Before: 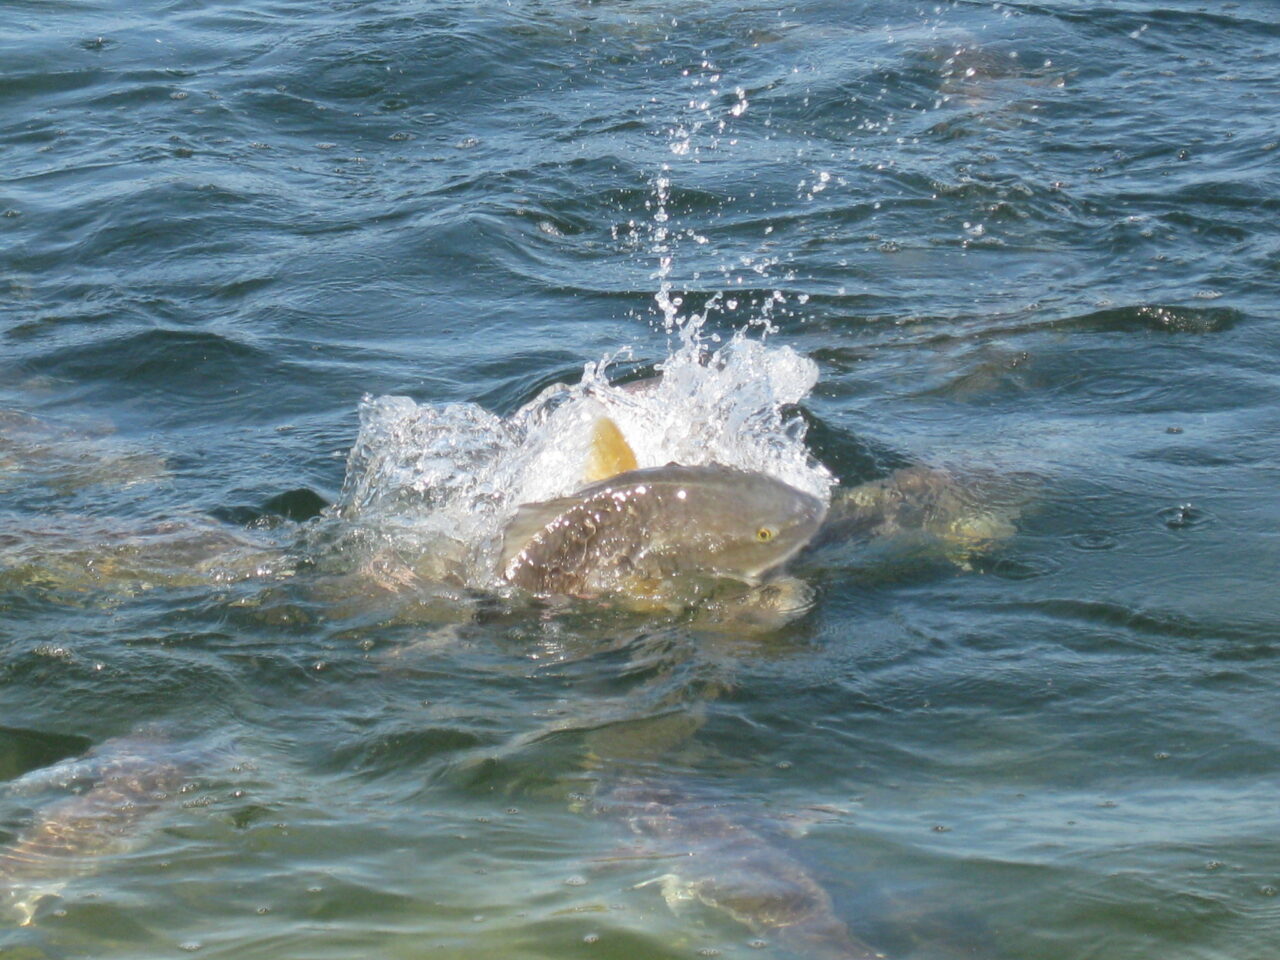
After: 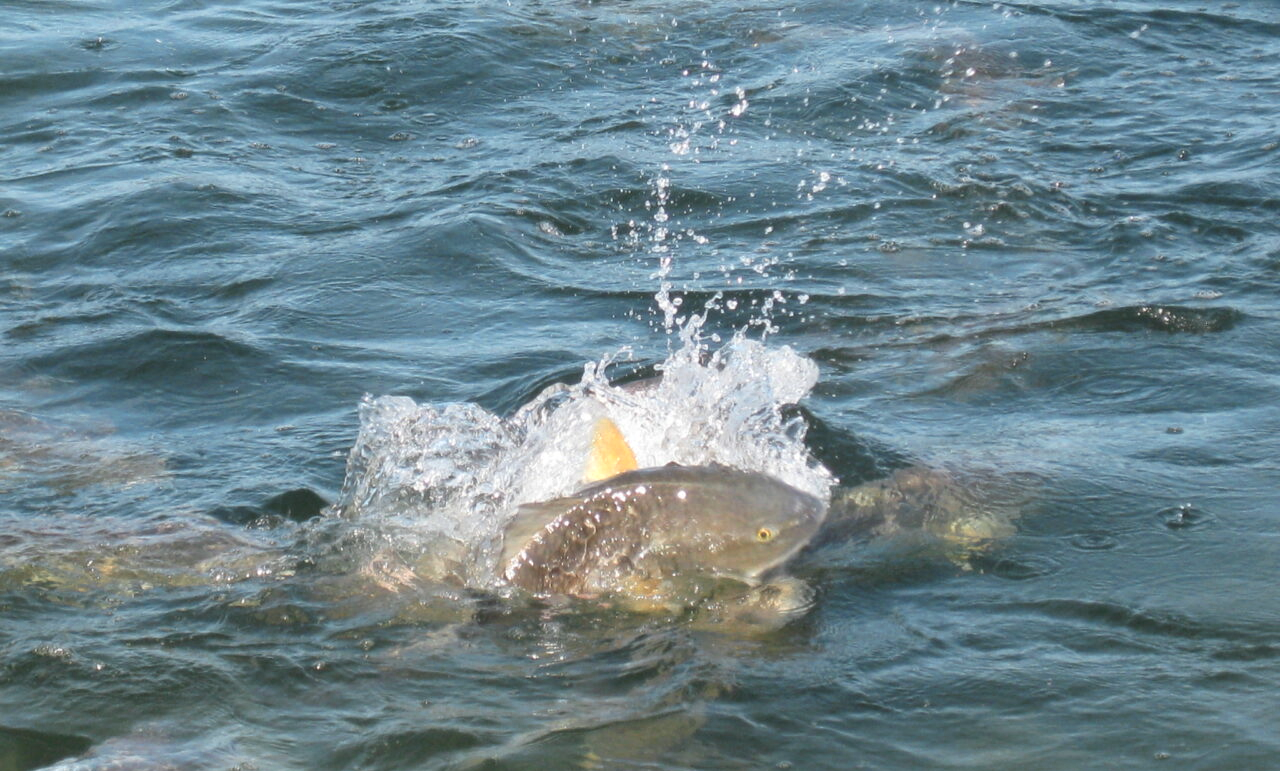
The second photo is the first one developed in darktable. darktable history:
shadows and highlights: shadows 6.84, soften with gaussian
crop: bottom 19.584%
color zones: curves: ch0 [(0.018, 0.548) (0.197, 0.654) (0.425, 0.447) (0.605, 0.658) (0.732, 0.579)]; ch1 [(0.105, 0.531) (0.224, 0.531) (0.386, 0.39) (0.618, 0.456) (0.732, 0.456) (0.956, 0.421)]; ch2 [(0.039, 0.583) (0.215, 0.465) (0.399, 0.544) (0.465, 0.548) (0.614, 0.447) (0.724, 0.43) (0.882, 0.623) (0.956, 0.632)]
